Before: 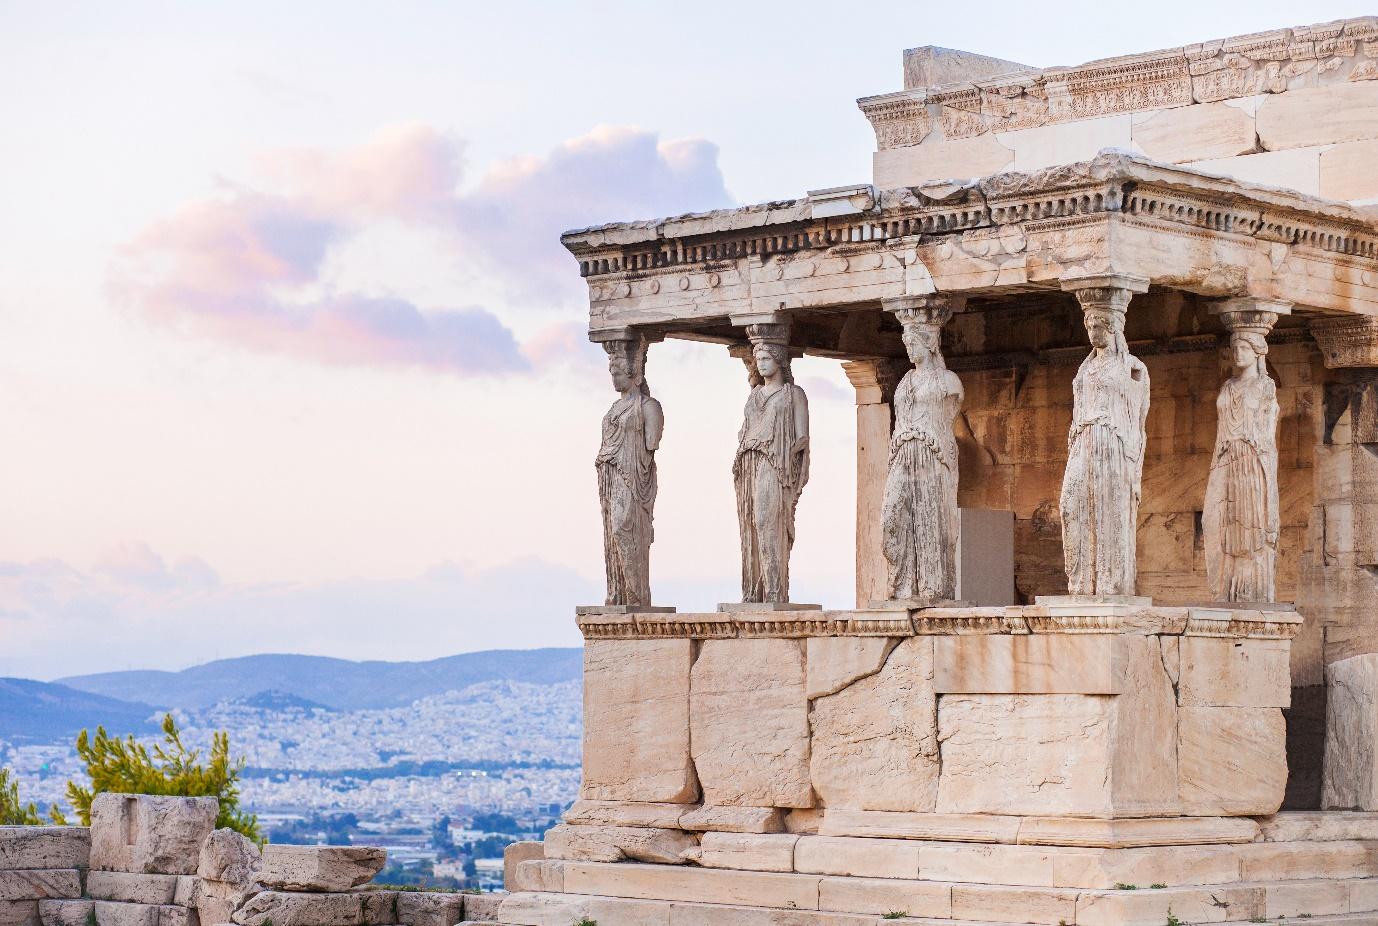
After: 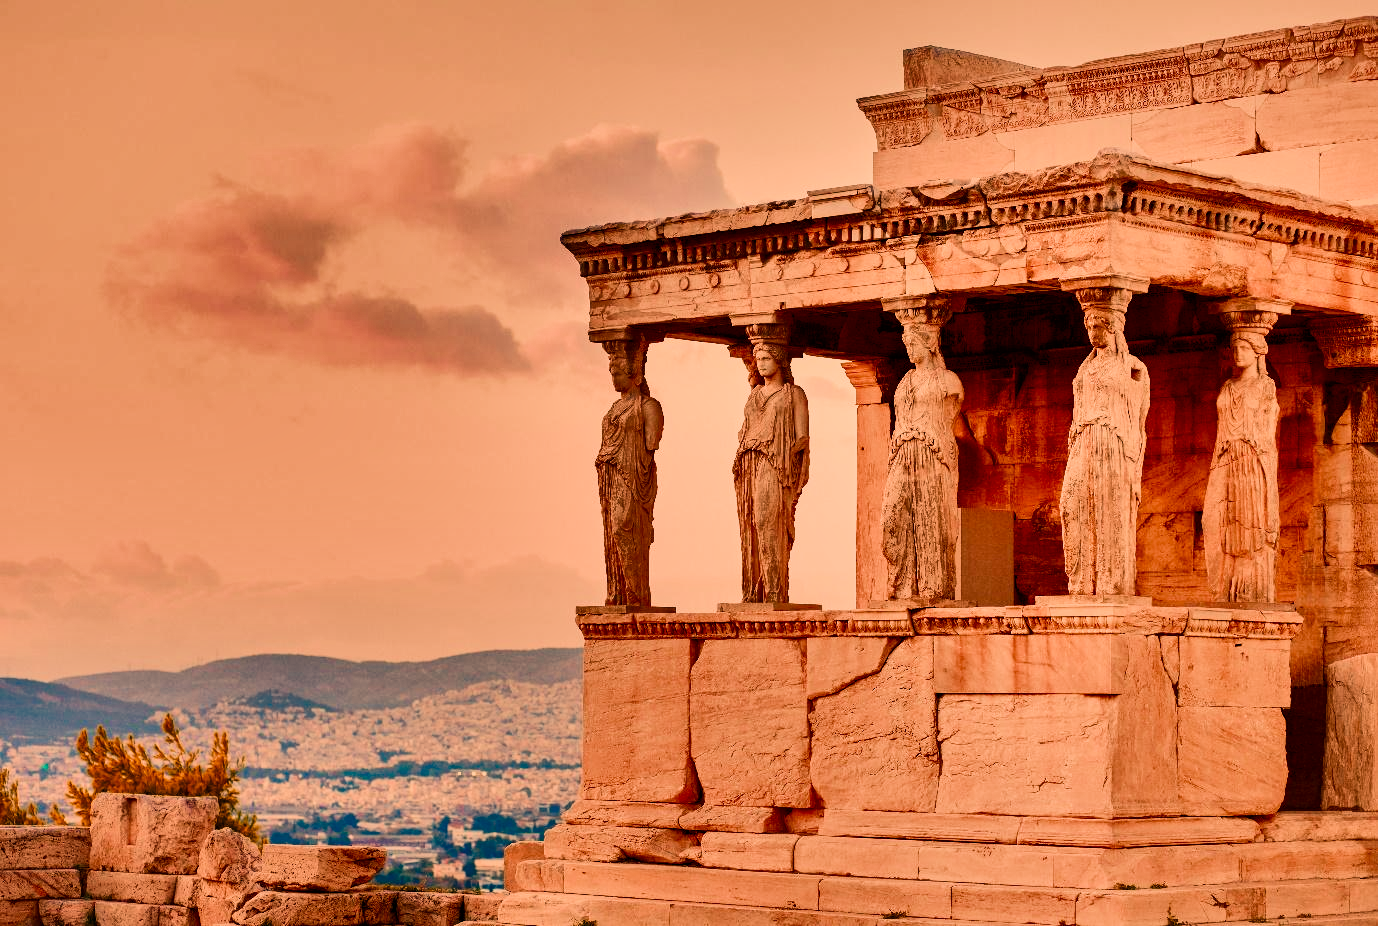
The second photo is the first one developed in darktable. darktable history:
contrast brightness saturation: contrast 0.13, brightness -0.24, saturation 0.14
color balance rgb: perceptual saturation grading › global saturation 35%, perceptual saturation grading › highlights -25%, perceptual saturation grading › shadows 25%, global vibrance 10%
shadows and highlights: radius 108.52, shadows 40.68, highlights -72.88, low approximation 0.01, soften with gaussian
filmic rgb: black relative exposure -7.75 EV, white relative exposure 4.4 EV, threshold 3 EV, hardness 3.76, latitude 50%, contrast 1.1, color science v5 (2021), contrast in shadows safe, contrast in highlights safe, enable highlight reconstruction true
exposure: exposure -0.05 EV
color calibration: illuminant F (fluorescent), F source F9 (Cool White Deluxe 4150 K) – high CRI, x 0.374, y 0.373, temperature 4158.34 K
white balance: red 1.467, blue 0.684
color zones: curves: ch2 [(0, 0.5) (0.143, 0.5) (0.286, 0.416) (0.429, 0.5) (0.571, 0.5) (0.714, 0.5) (0.857, 0.5) (1, 0.5)]
